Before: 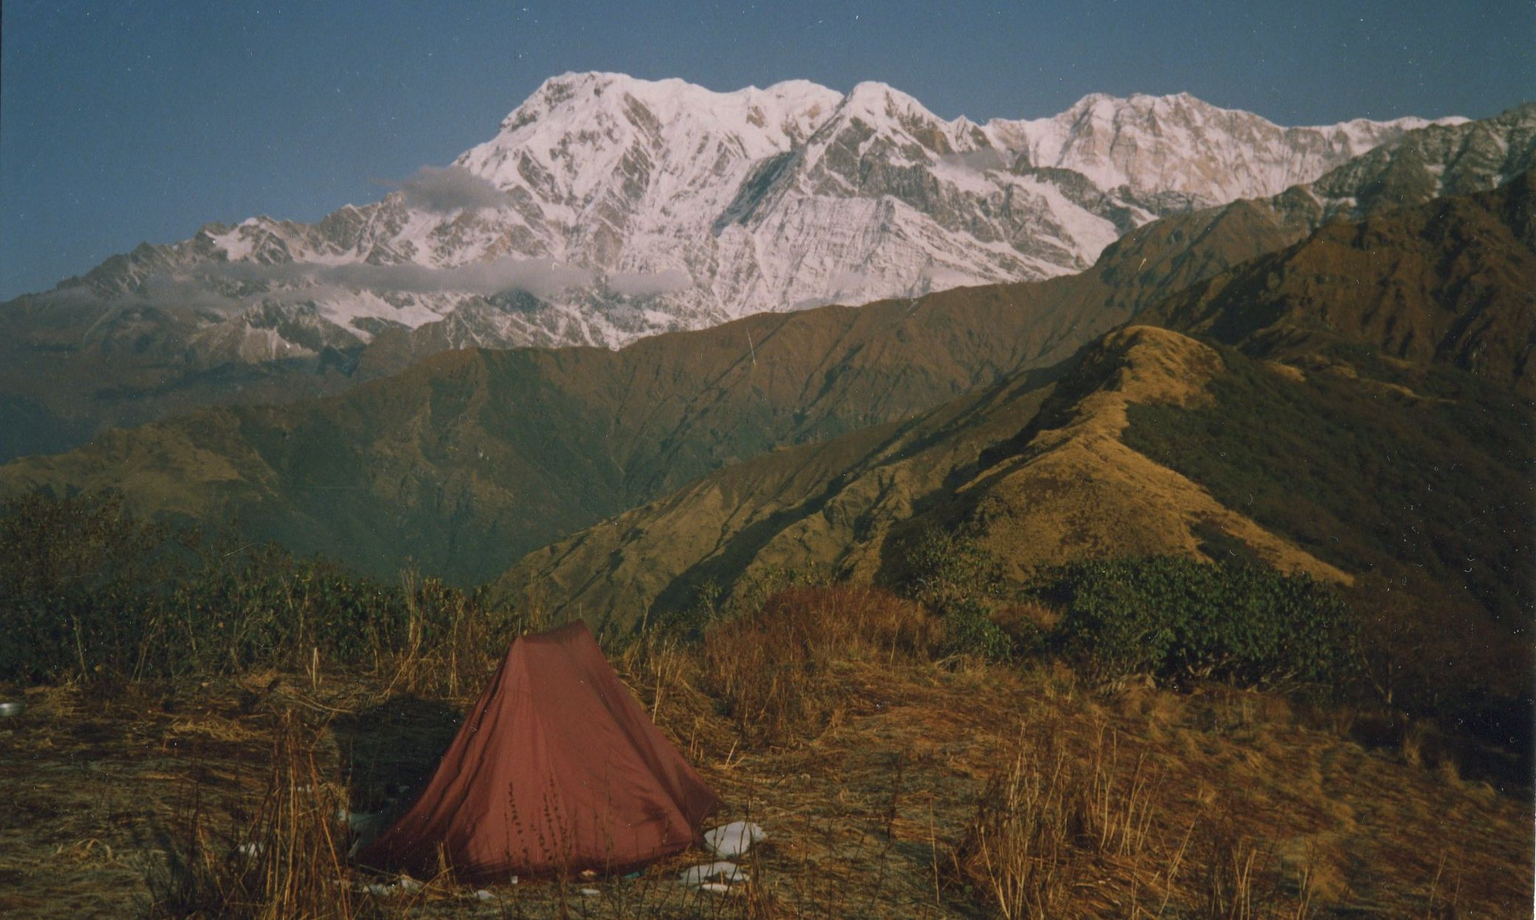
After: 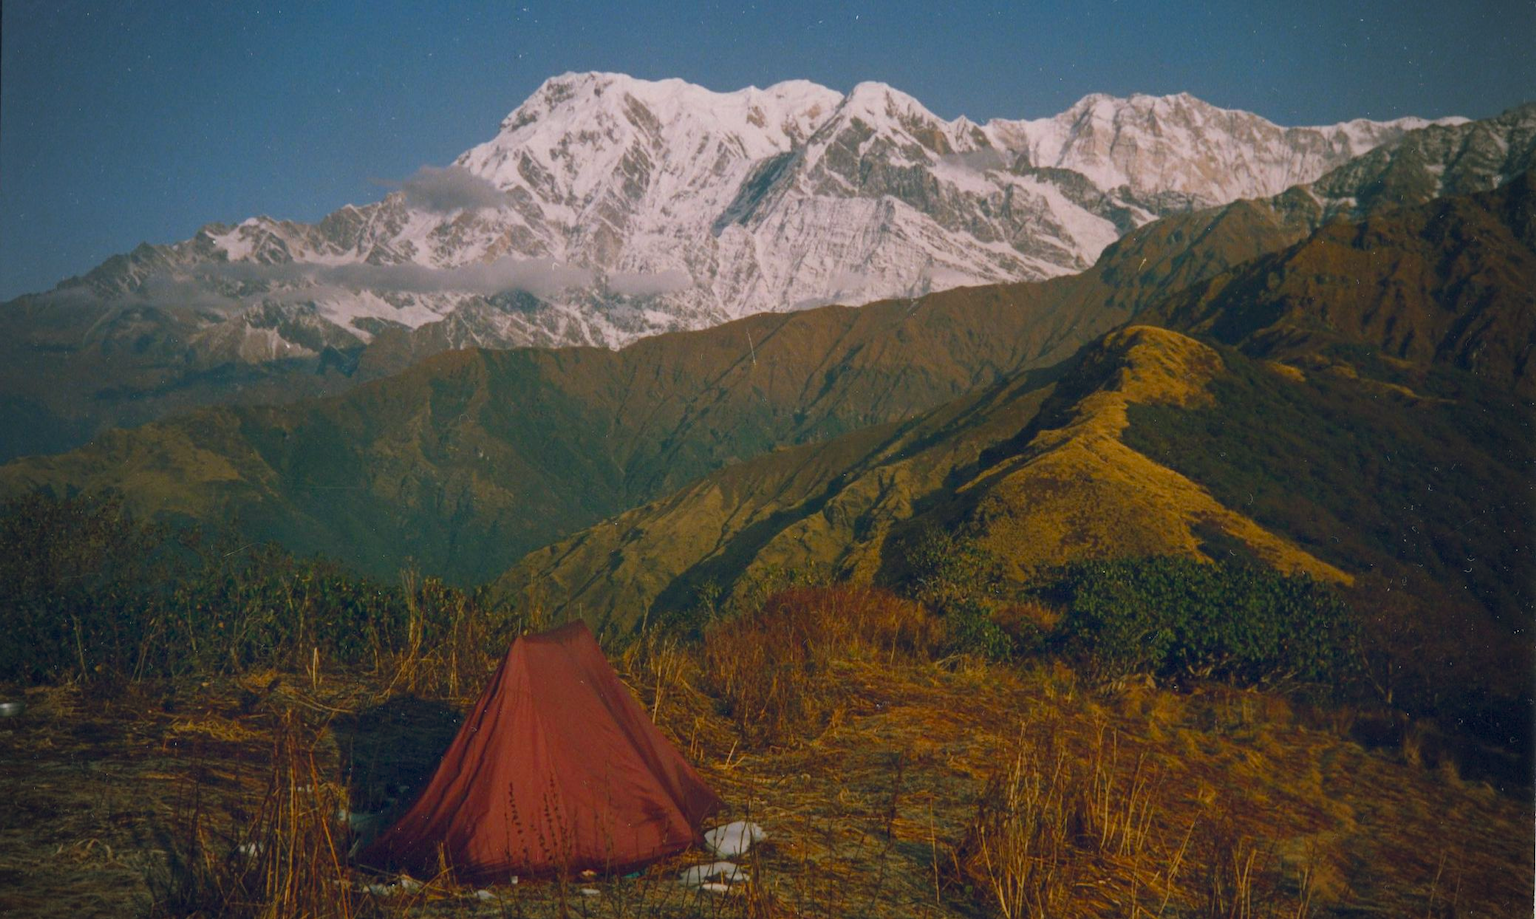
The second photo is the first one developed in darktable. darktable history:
tone equalizer: on, module defaults
vignetting: on, module defaults
color balance rgb: power › hue 329.23°, global offset › chroma 0.092%, global offset › hue 254.08°, perceptual saturation grading › global saturation 34.997%, perceptual saturation grading › highlights -25.908%, perceptual saturation grading › shadows 25.939%
